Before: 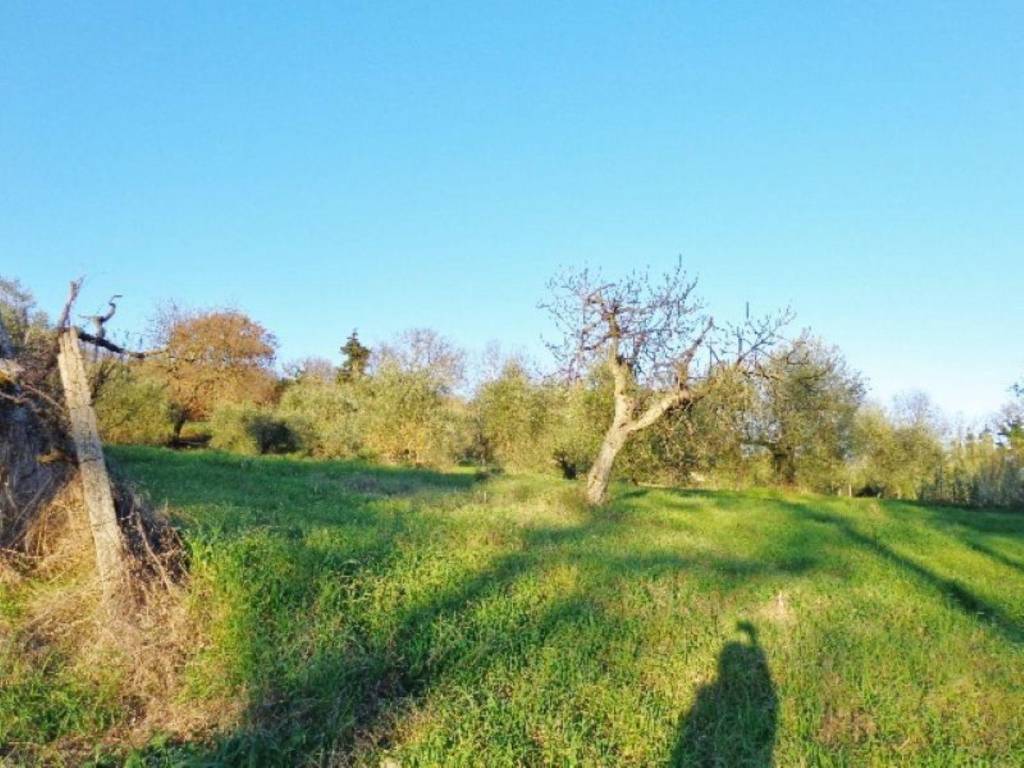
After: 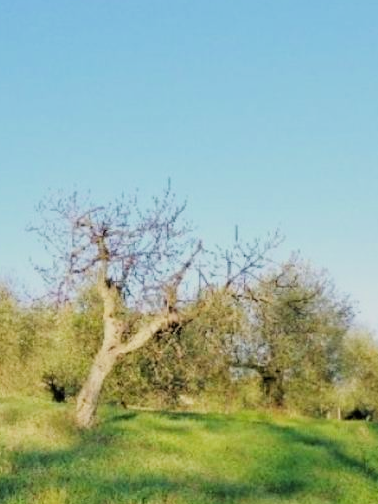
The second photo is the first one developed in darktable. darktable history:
filmic rgb: black relative exposure -5 EV, hardness 2.88, contrast 1.1
crop and rotate: left 49.936%, top 10.094%, right 13.136%, bottom 24.256%
